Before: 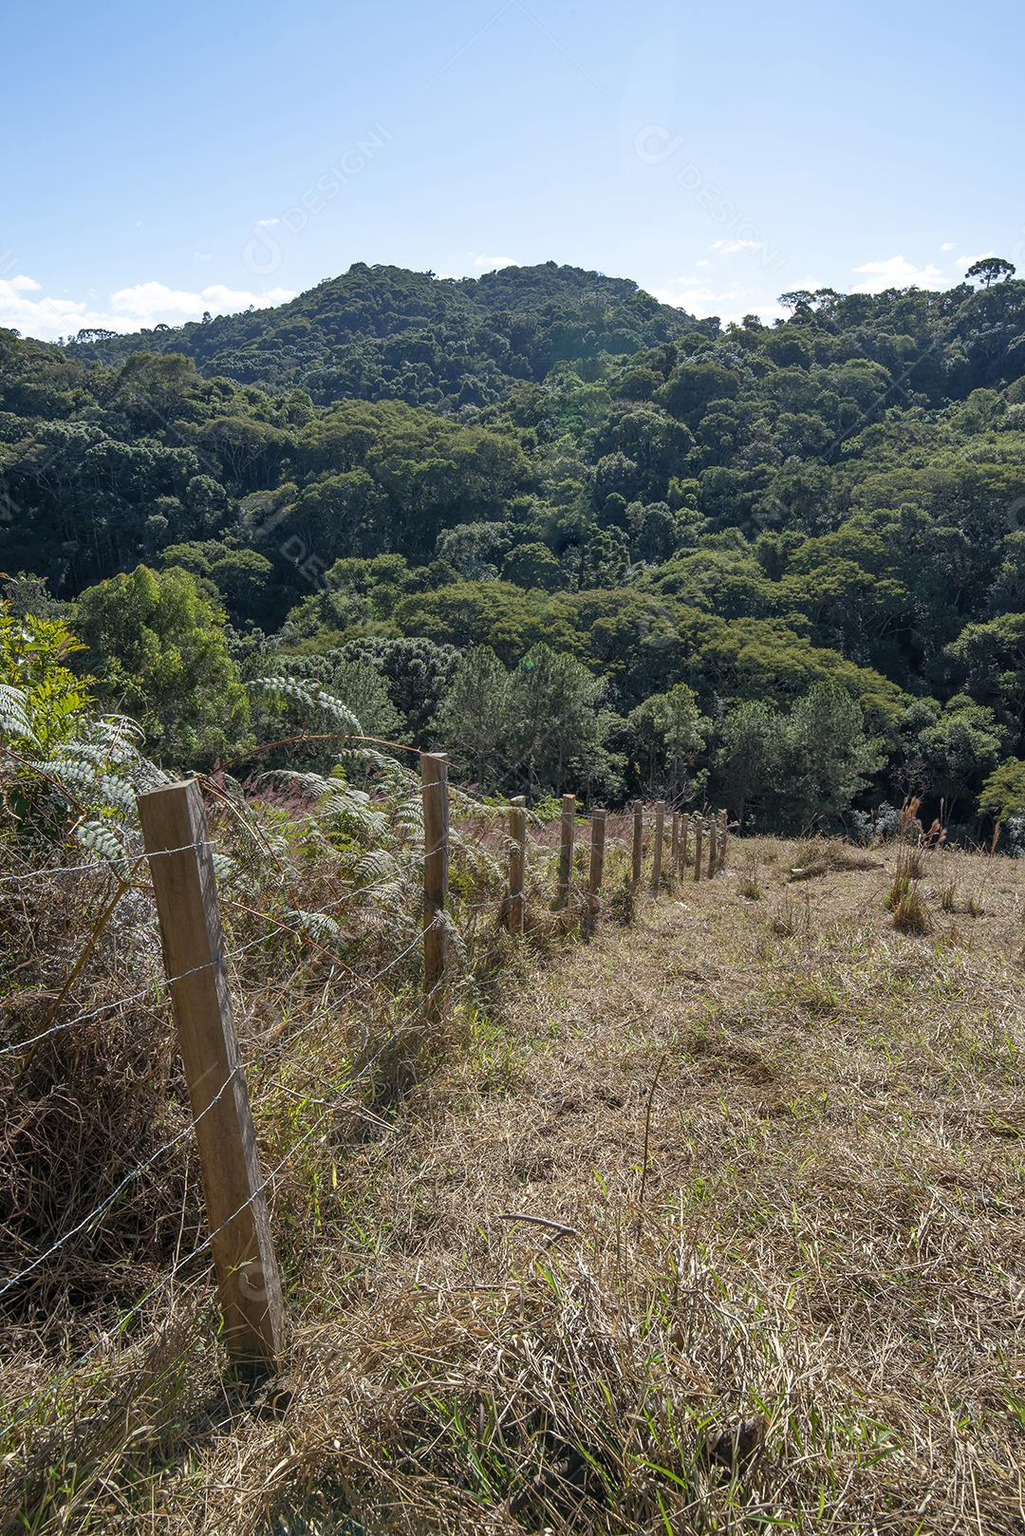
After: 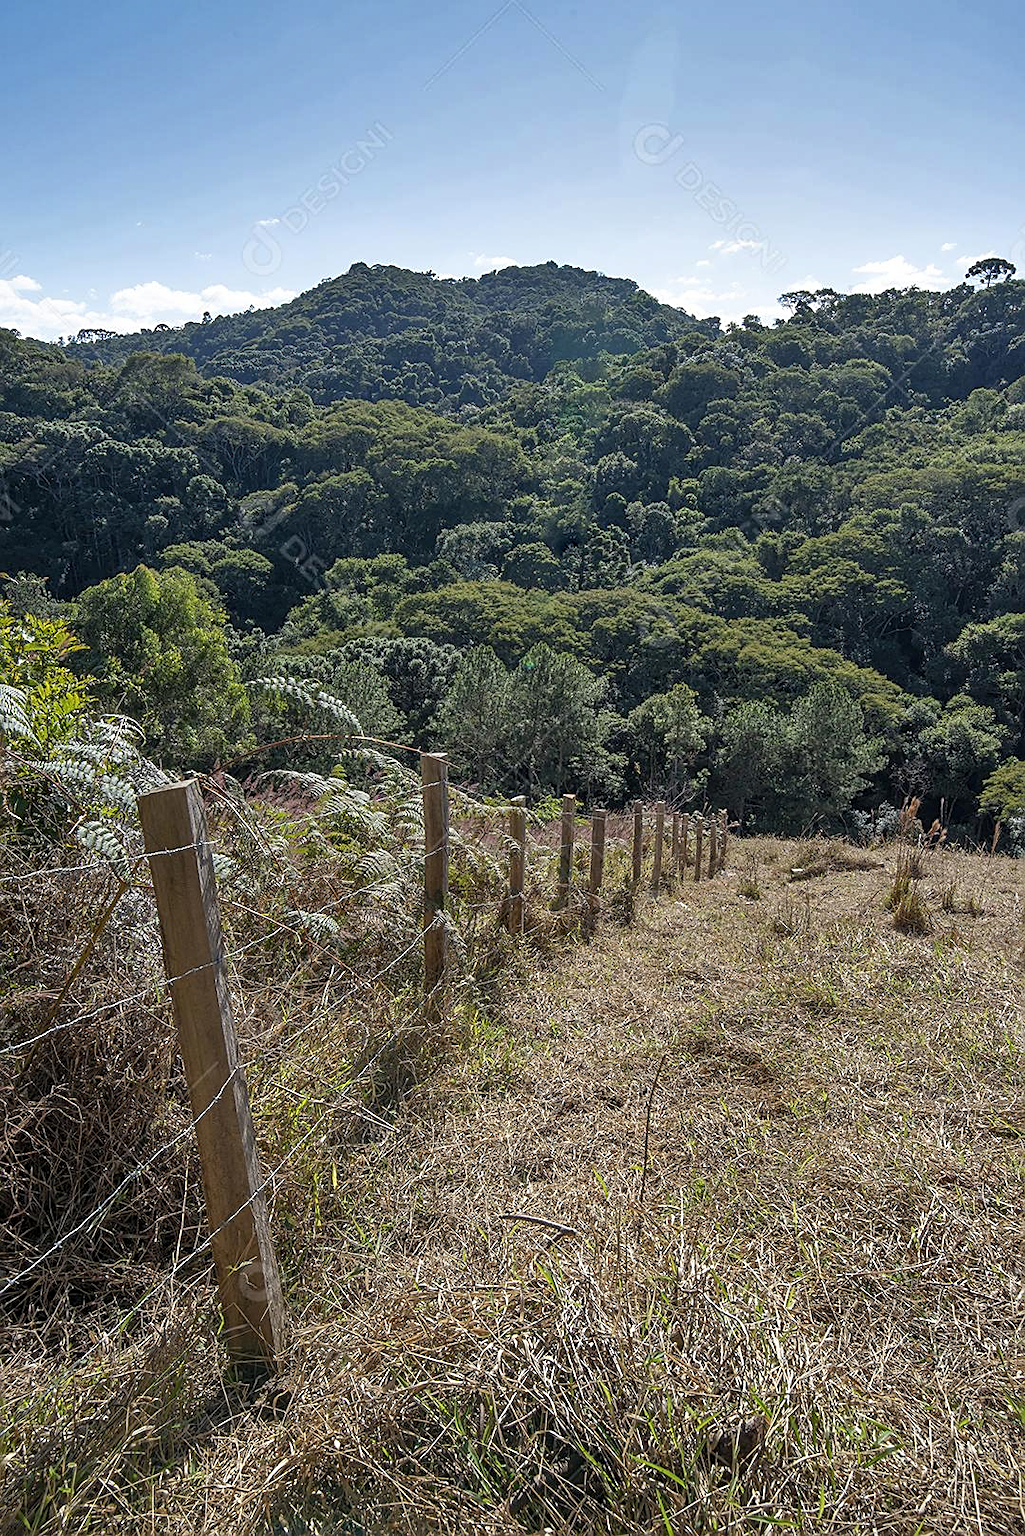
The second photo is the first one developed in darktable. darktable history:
shadows and highlights: shadows 30.67, highlights -62.95, soften with gaussian
sharpen: on, module defaults
